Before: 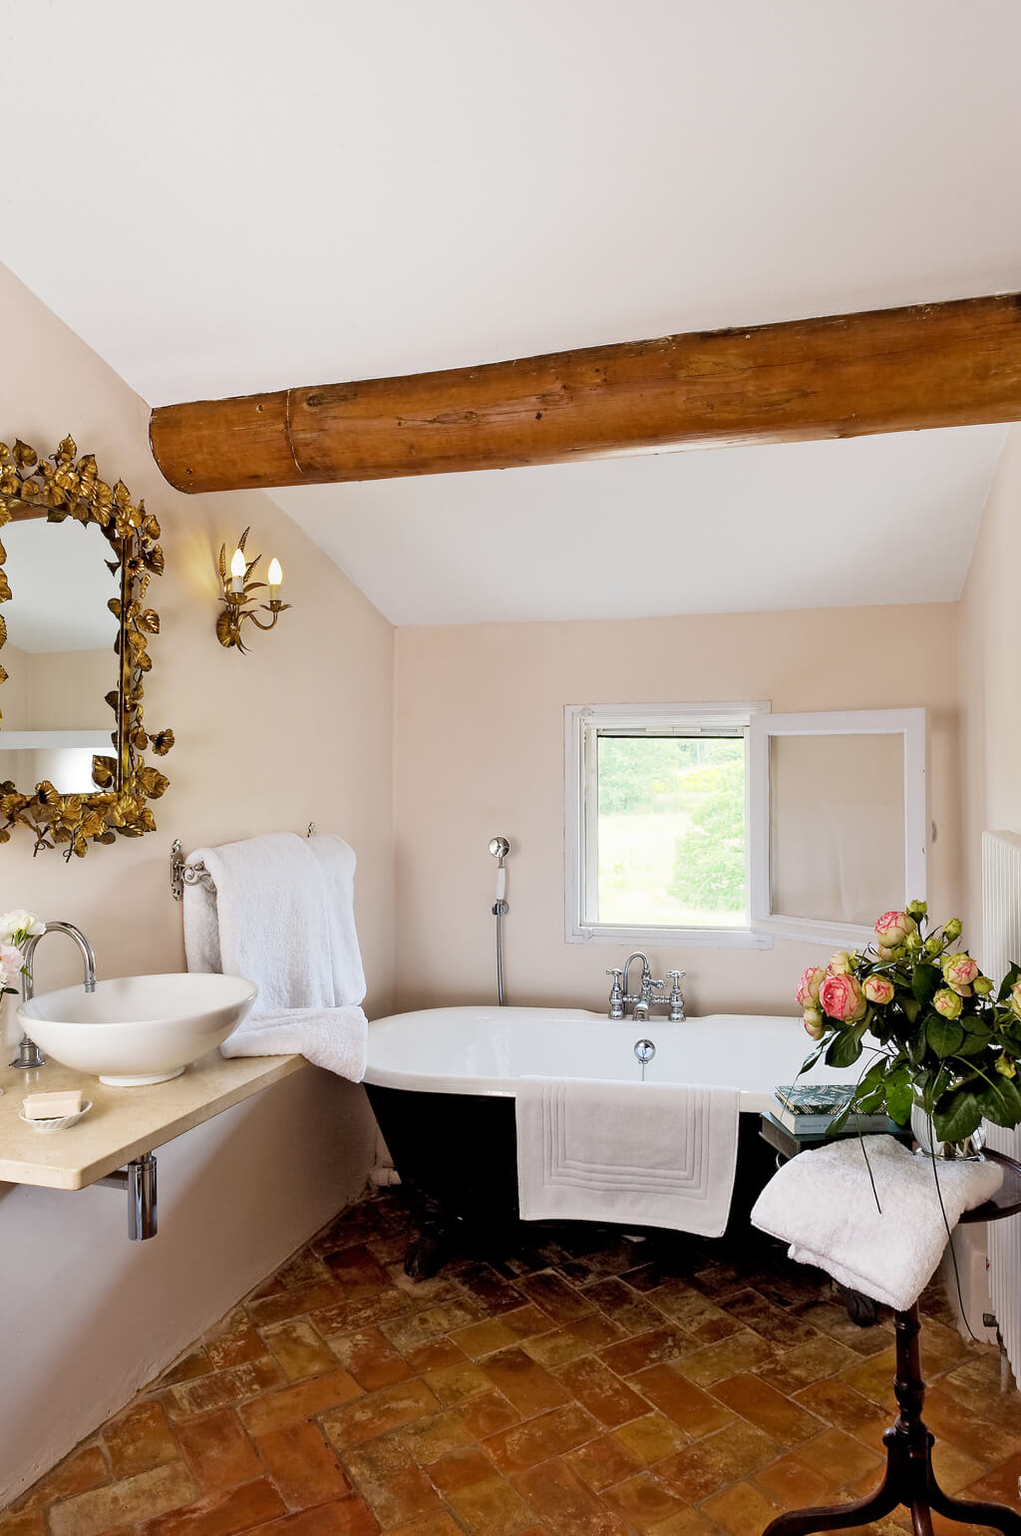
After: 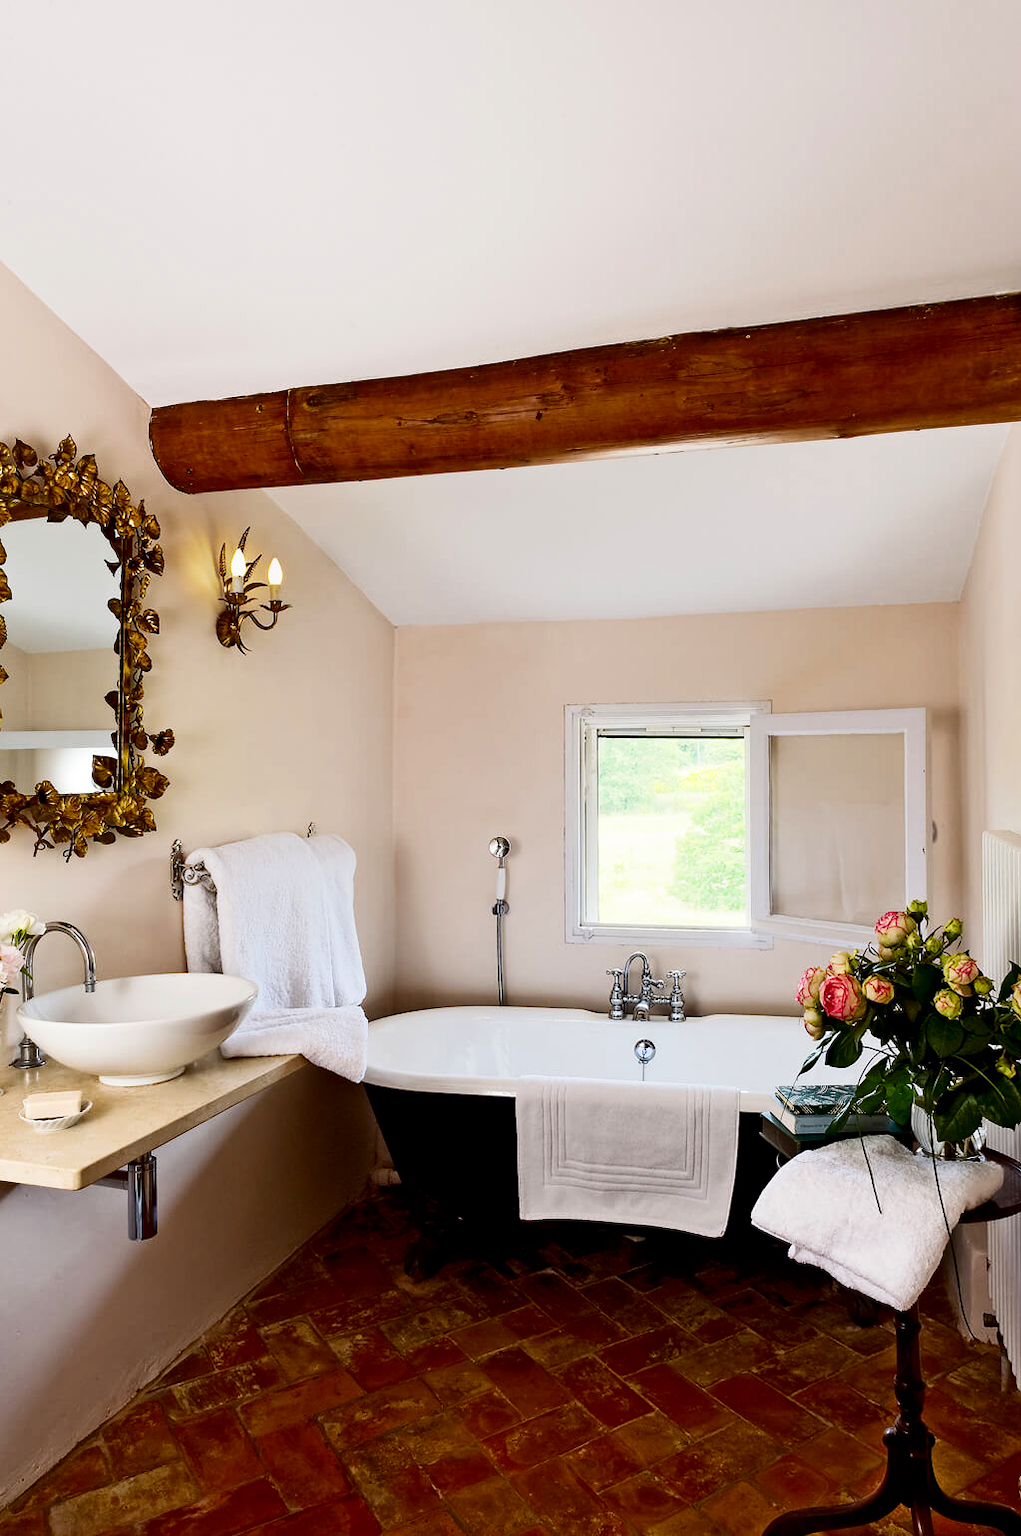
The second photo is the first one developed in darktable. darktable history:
contrast brightness saturation: contrast 0.219, brightness -0.191, saturation 0.23
